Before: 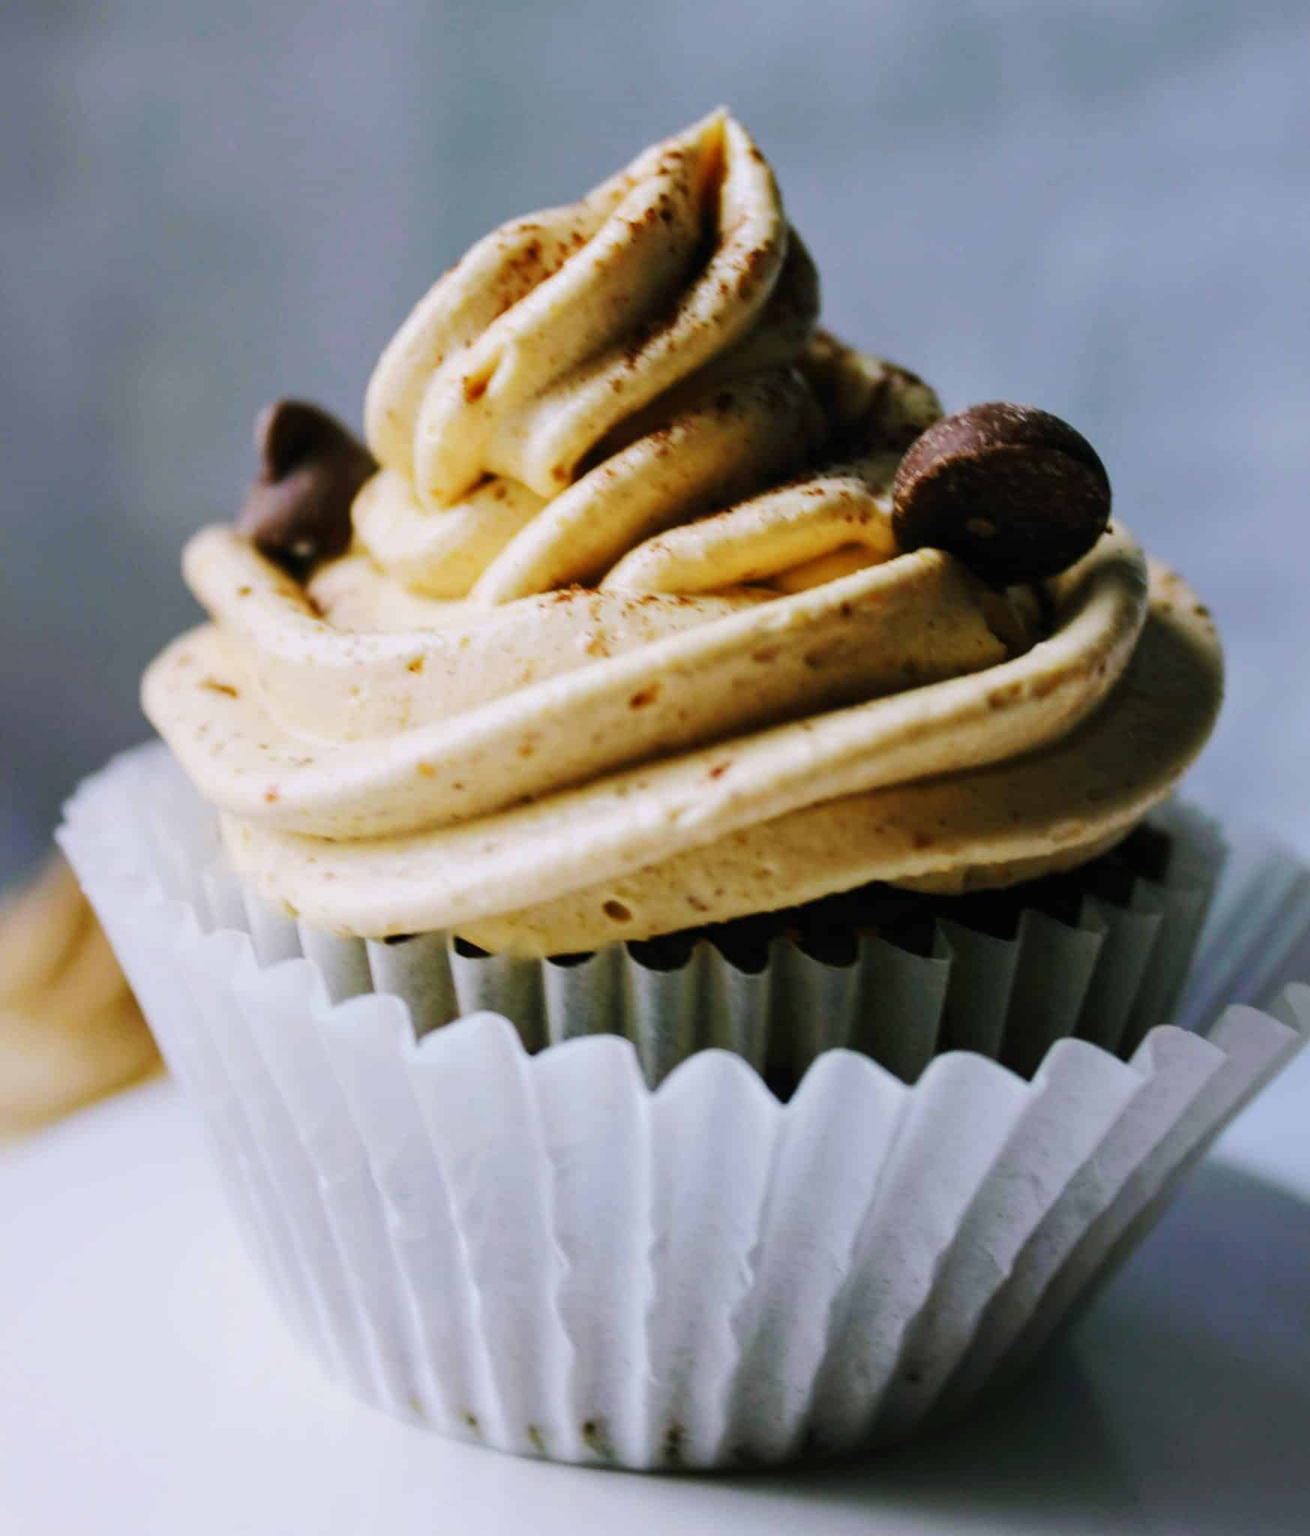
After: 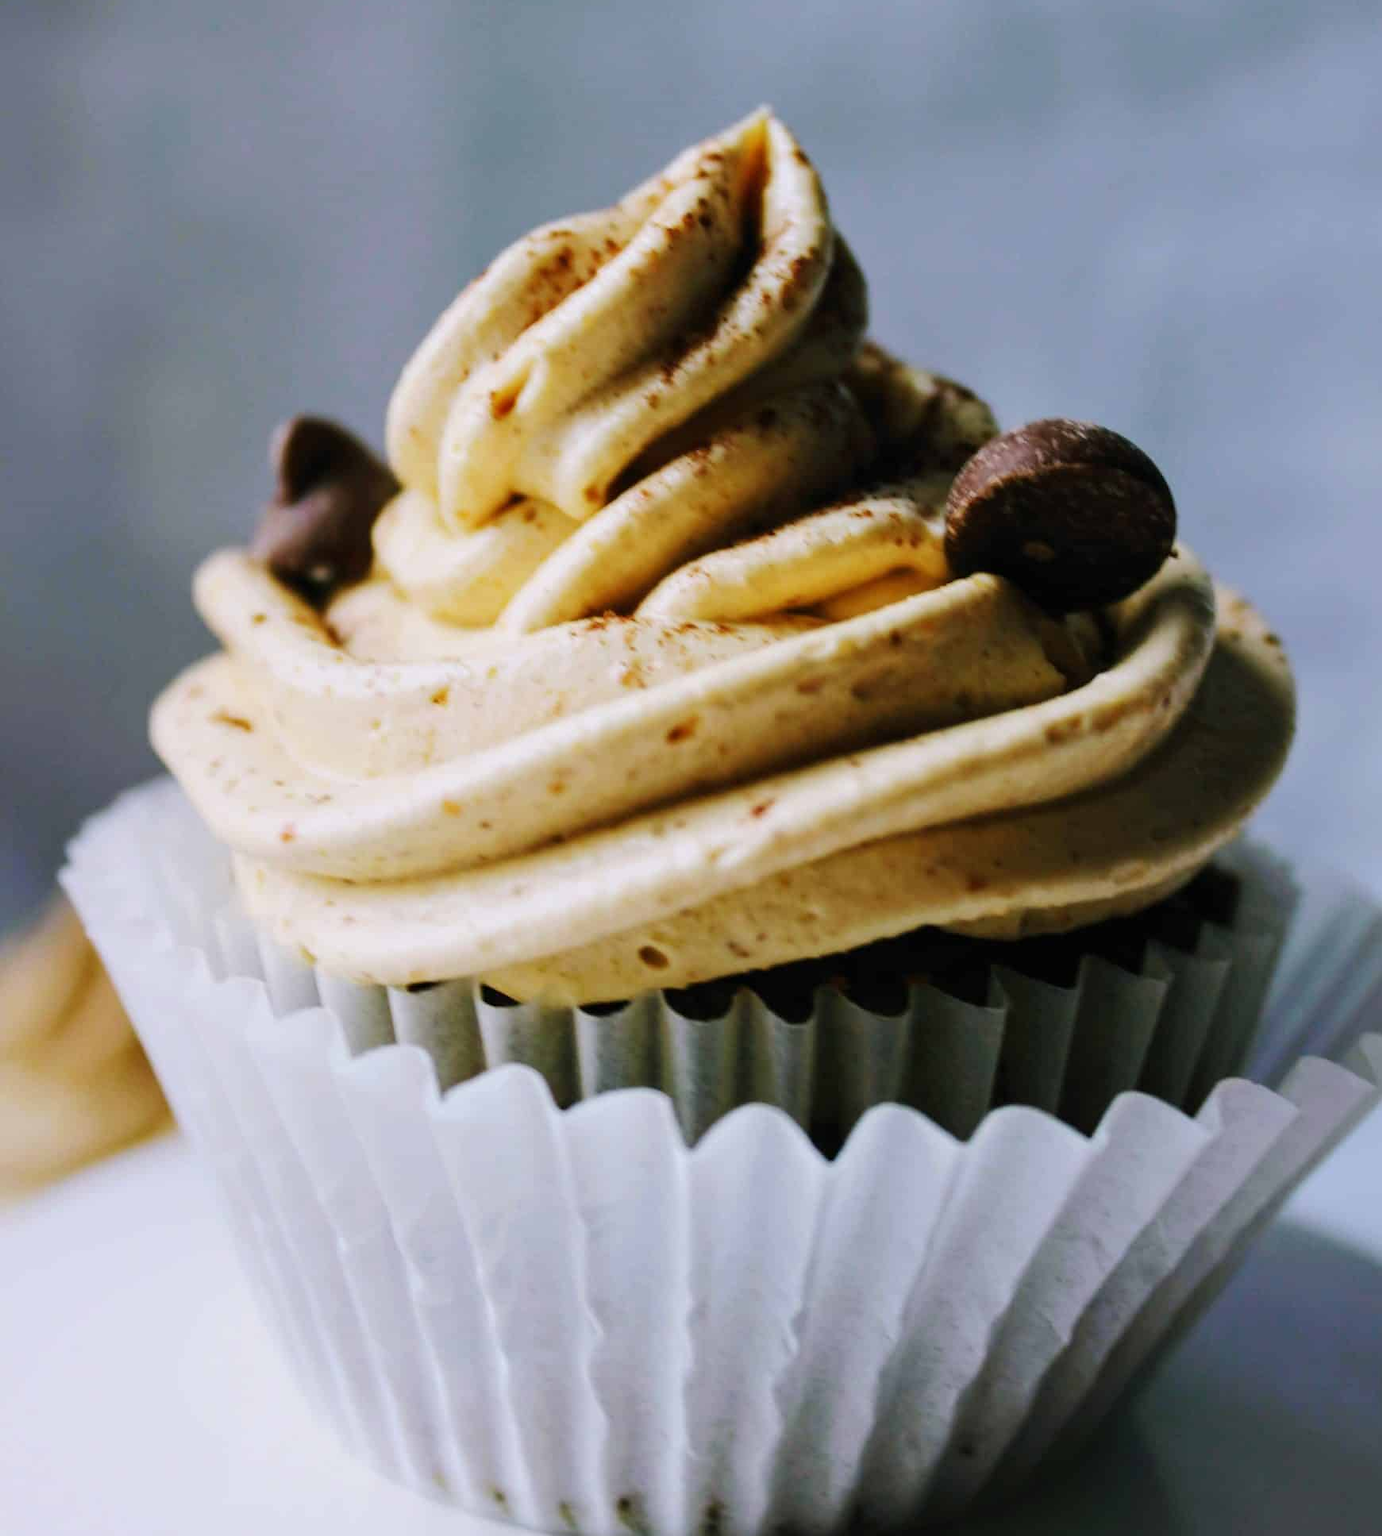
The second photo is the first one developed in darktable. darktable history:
crop: top 0.448%, right 0.264%, bottom 5.045%
